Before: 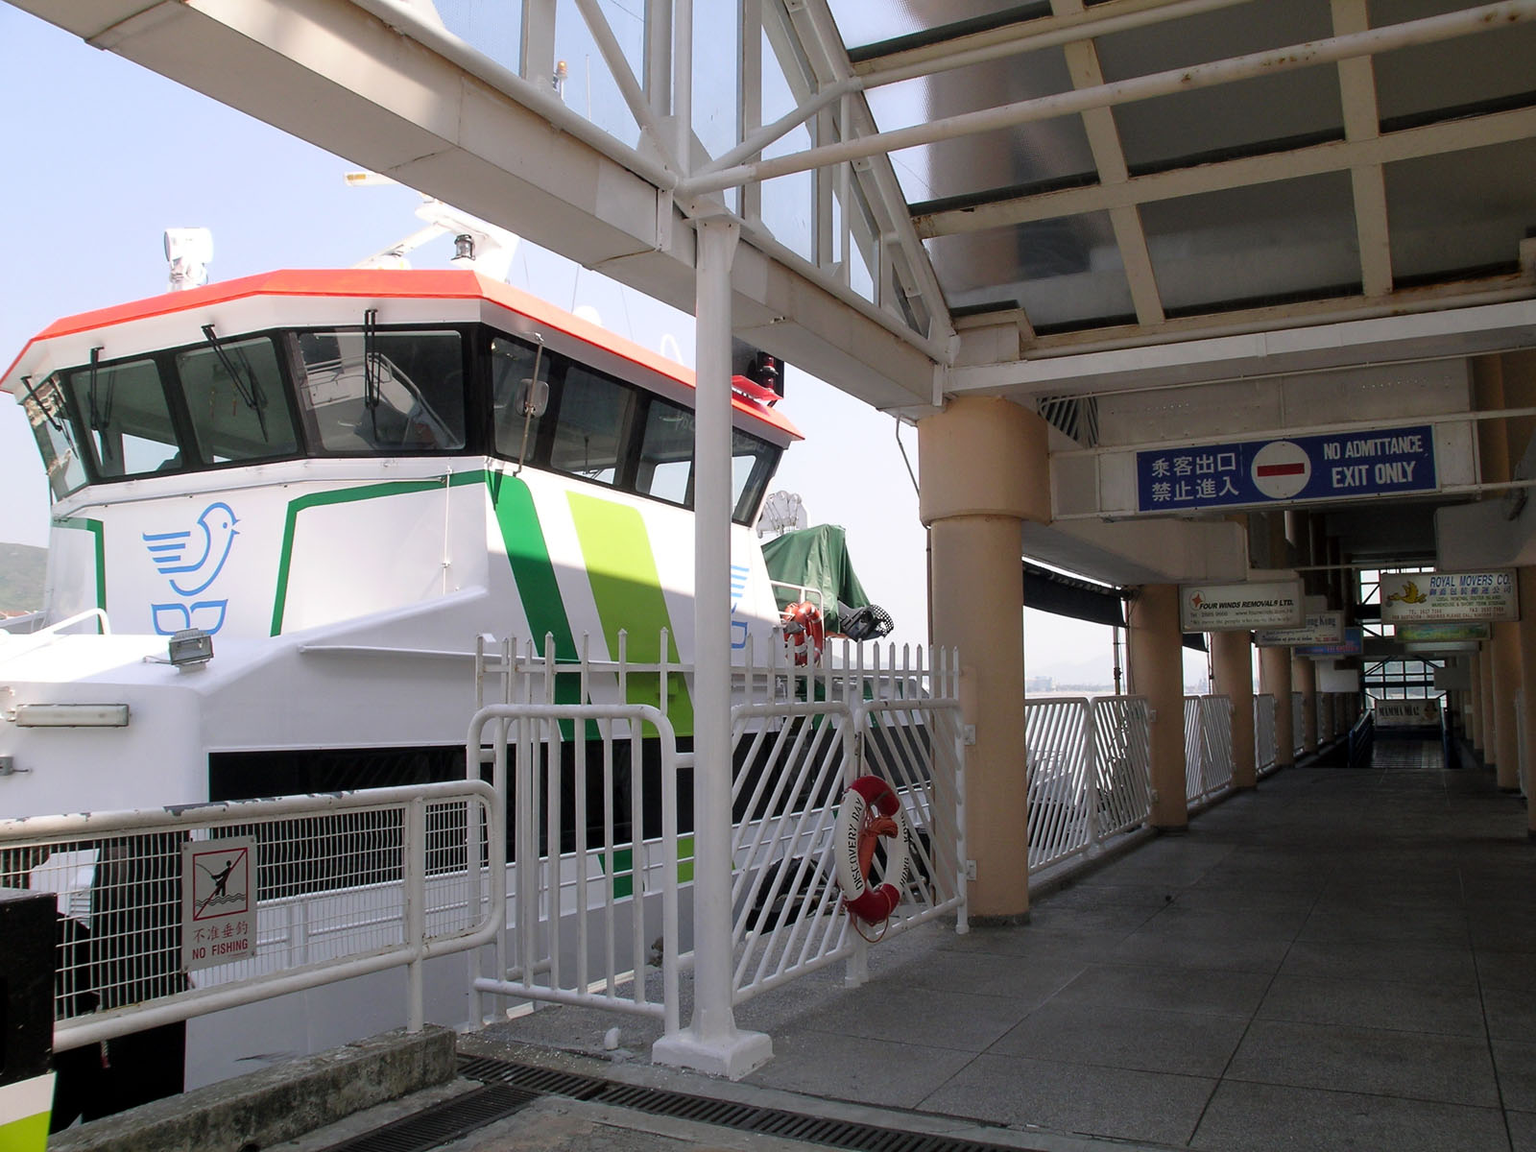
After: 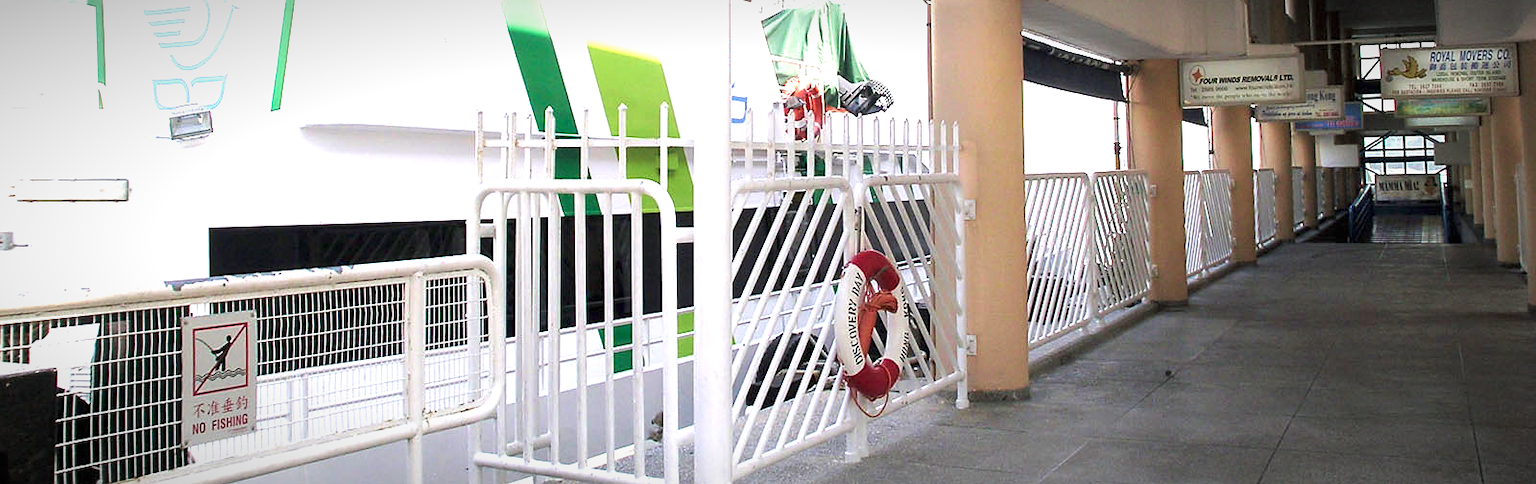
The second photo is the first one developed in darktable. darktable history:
crop: top 45.664%, bottom 12.201%
vignetting: fall-off radius 60.09%, automatic ratio true
exposure: black level correction 0, exposure 1.881 EV, compensate exposure bias true, compensate highlight preservation false
sharpen: radius 1.552, amount 0.369, threshold 1.746
velvia: on, module defaults
